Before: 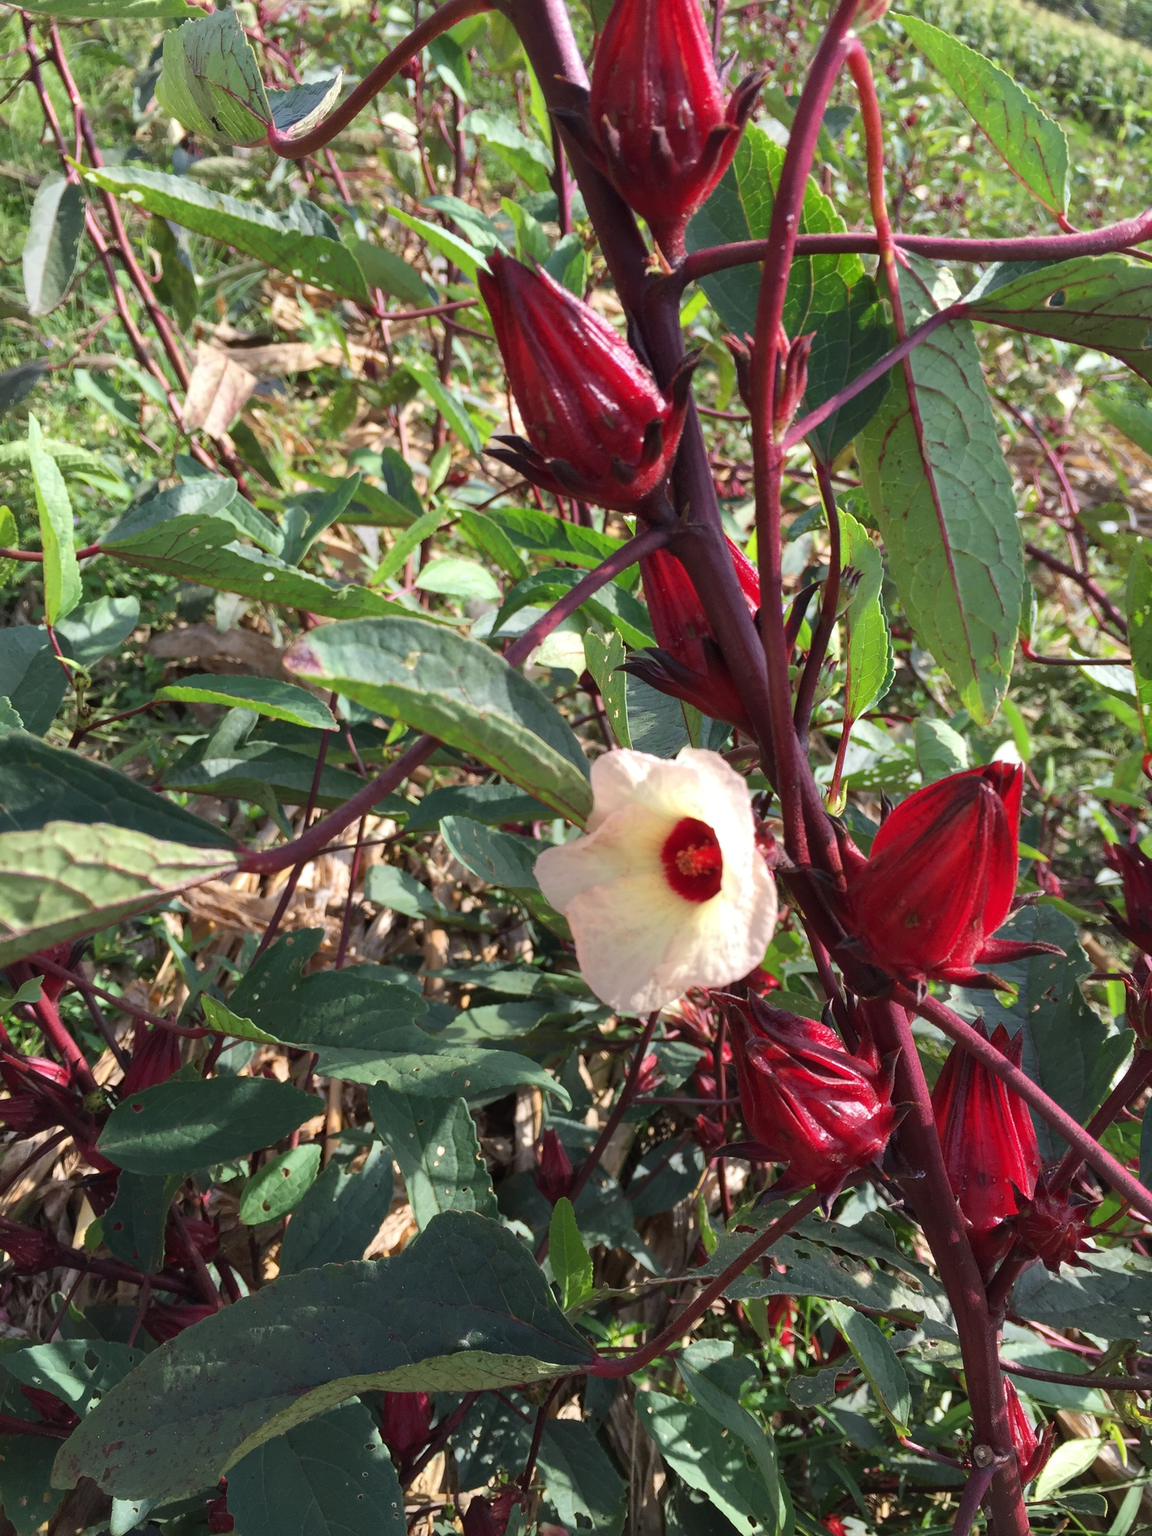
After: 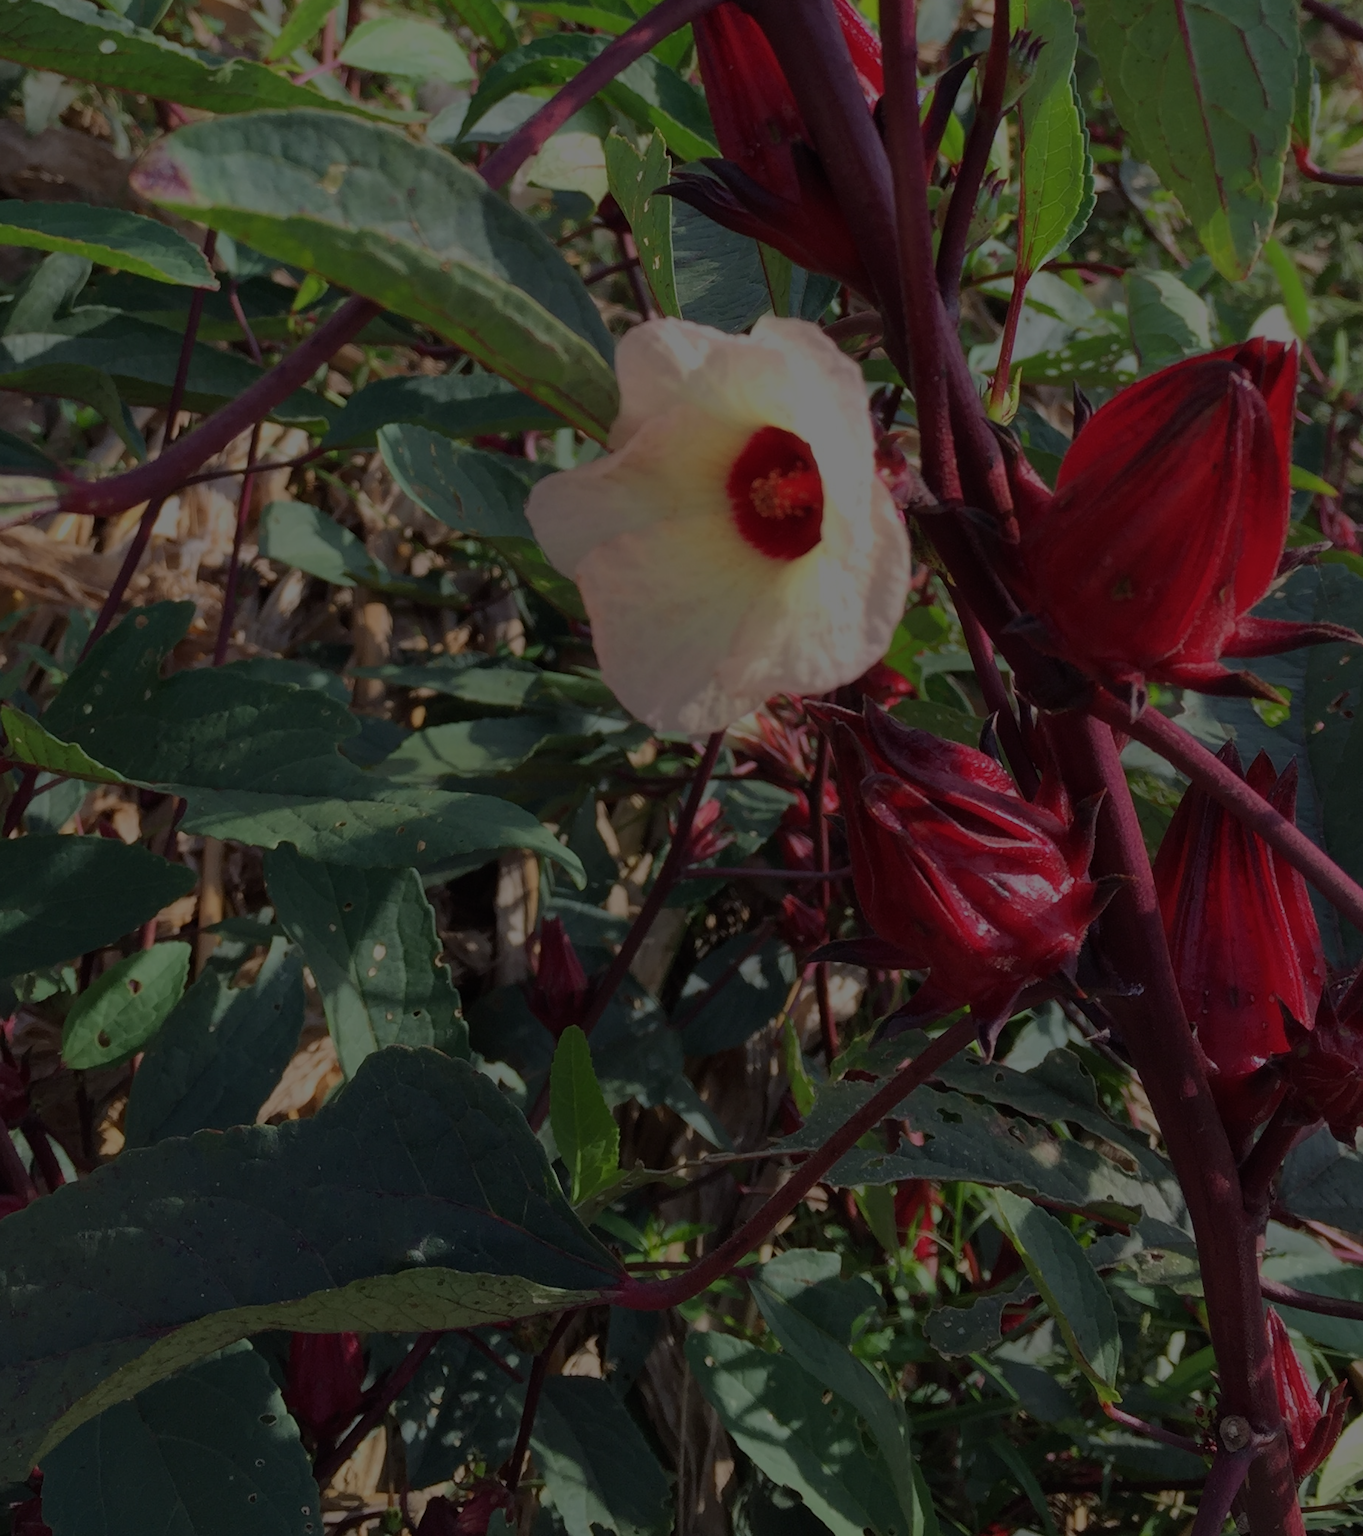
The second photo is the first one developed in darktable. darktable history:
color balance rgb: shadows lift › chroma 3.035%, shadows lift › hue 279.25°, perceptual saturation grading › global saturation 10.012%, perceptual brilliance grading › global brilliance -47.745%, global vibrance 20%
crop and rotate: left 17.418%, top 35.648%, right 7.551%, bottom 0.959%
